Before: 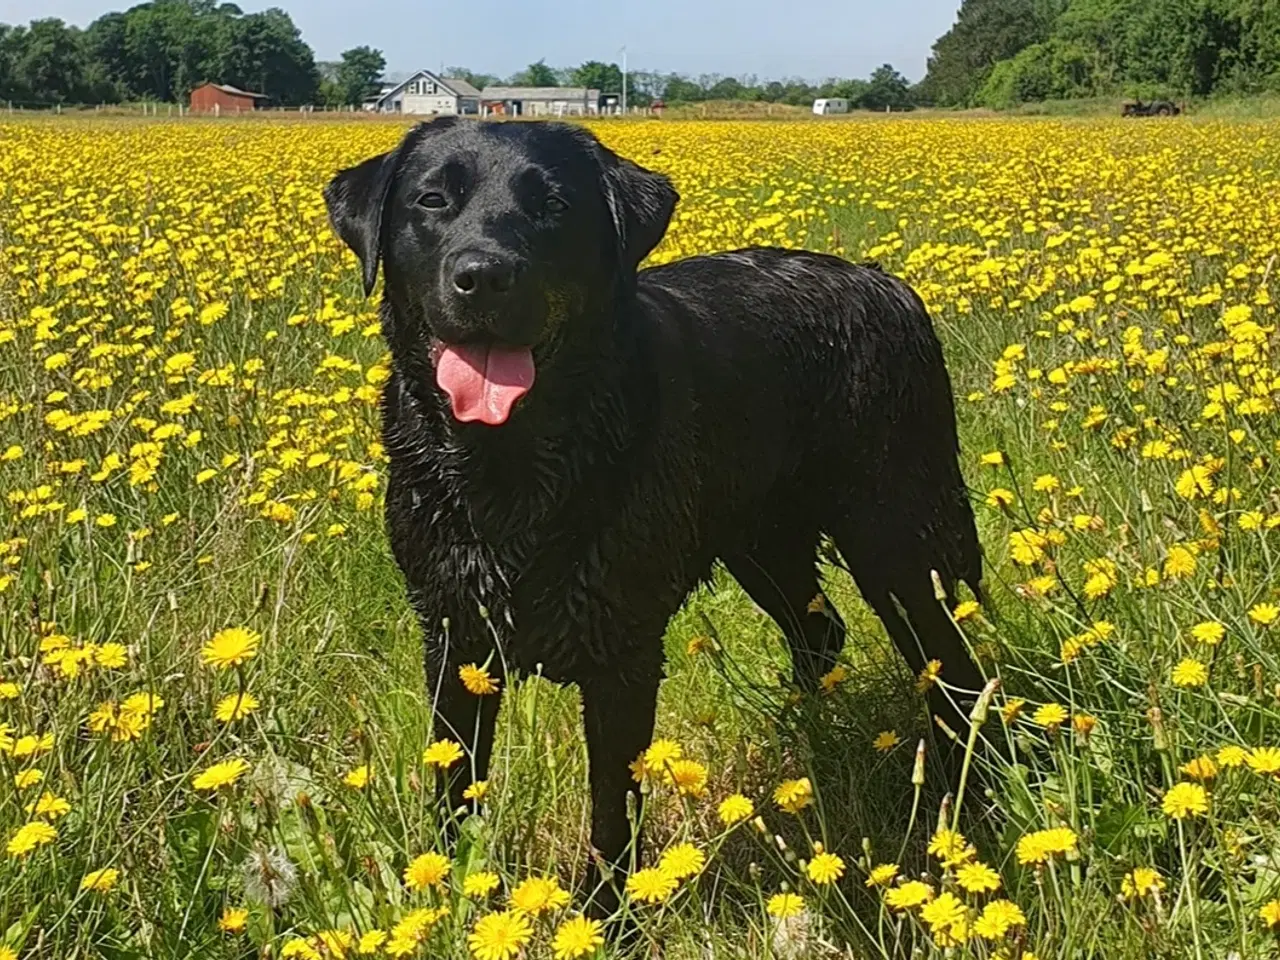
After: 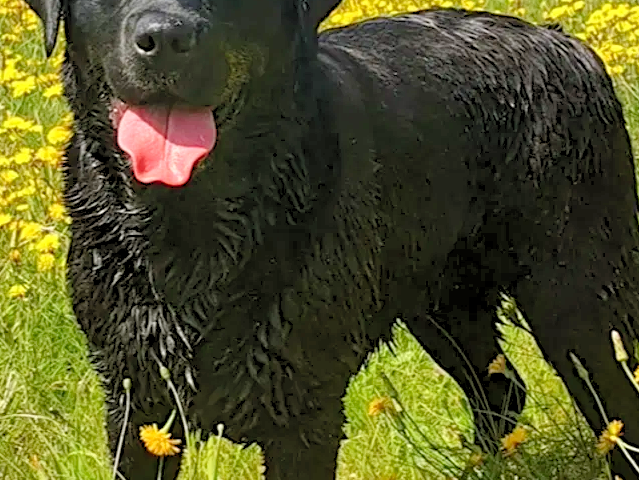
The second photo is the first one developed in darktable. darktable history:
levels: levels [0.072, 0.414, 0.976]
crop: left 25%, top 25%, right 25%, bottom 25%
